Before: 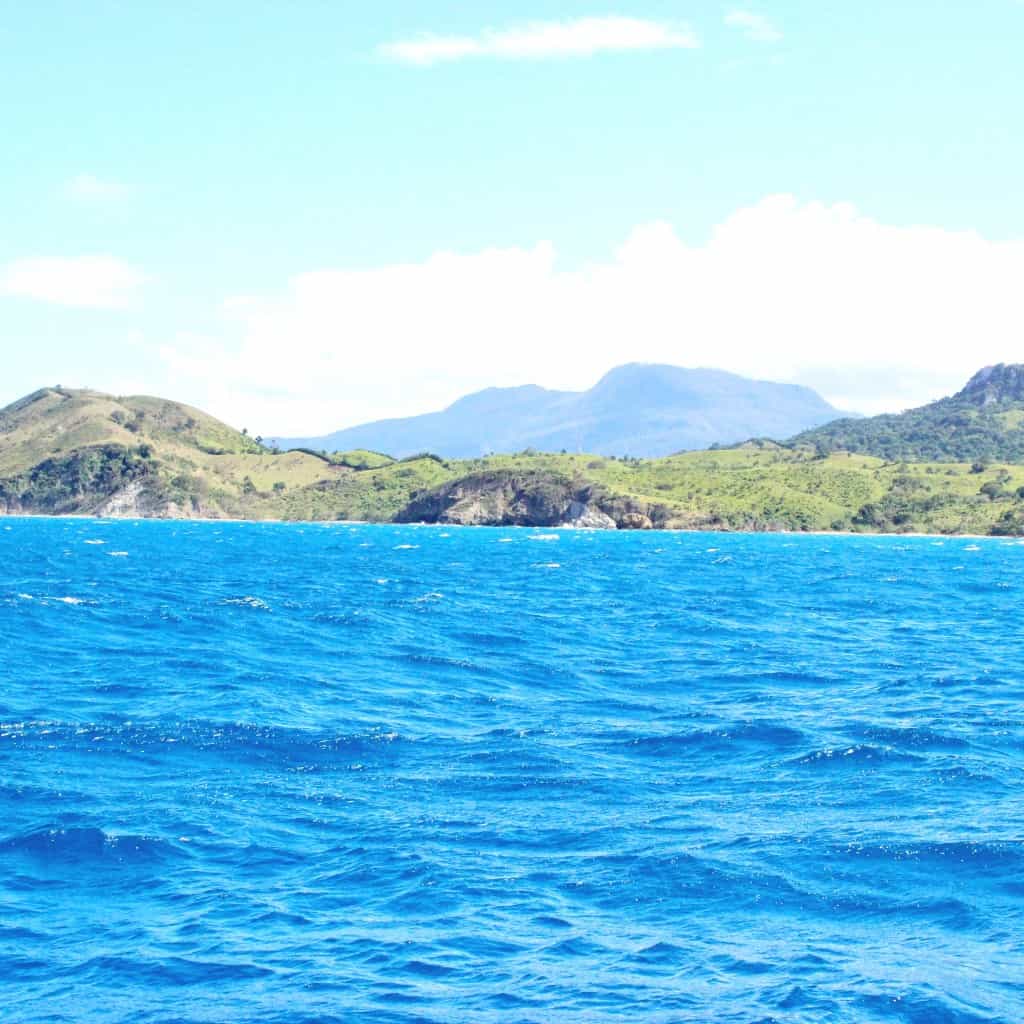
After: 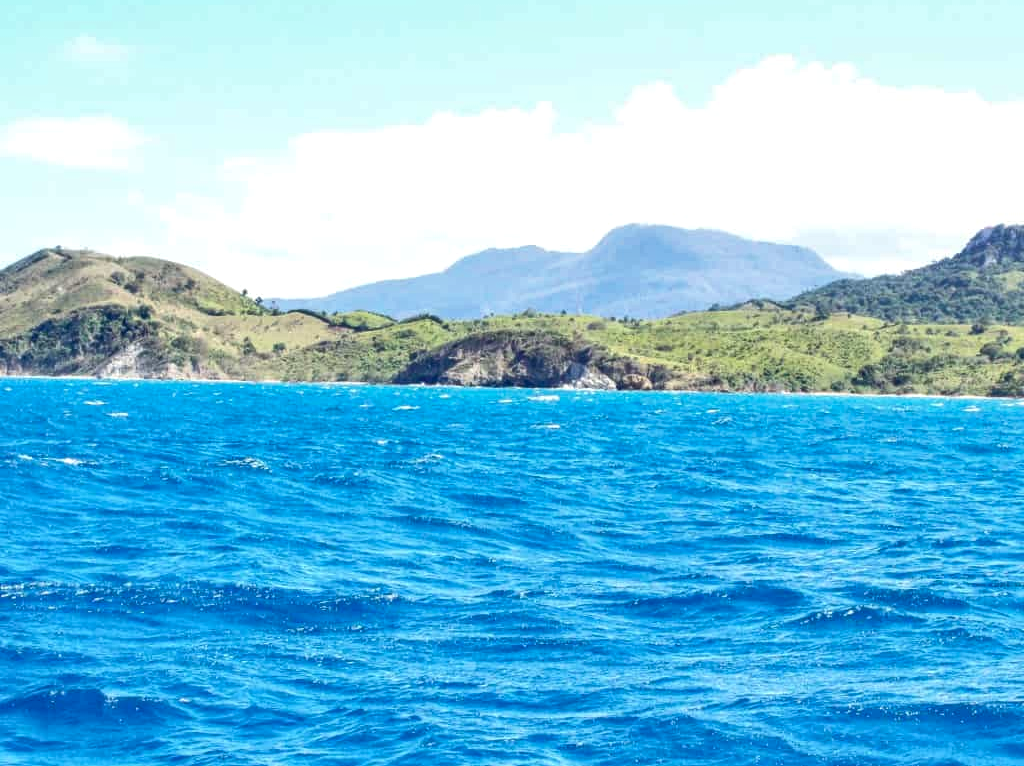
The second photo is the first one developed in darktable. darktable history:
crop: top 13.635%, bottom 11.47%
shadows and highlights: shadows 47.89, highlights -41.25, soften with gaussian
color zones: mix -93.81%
local contrast: on, module defaults
